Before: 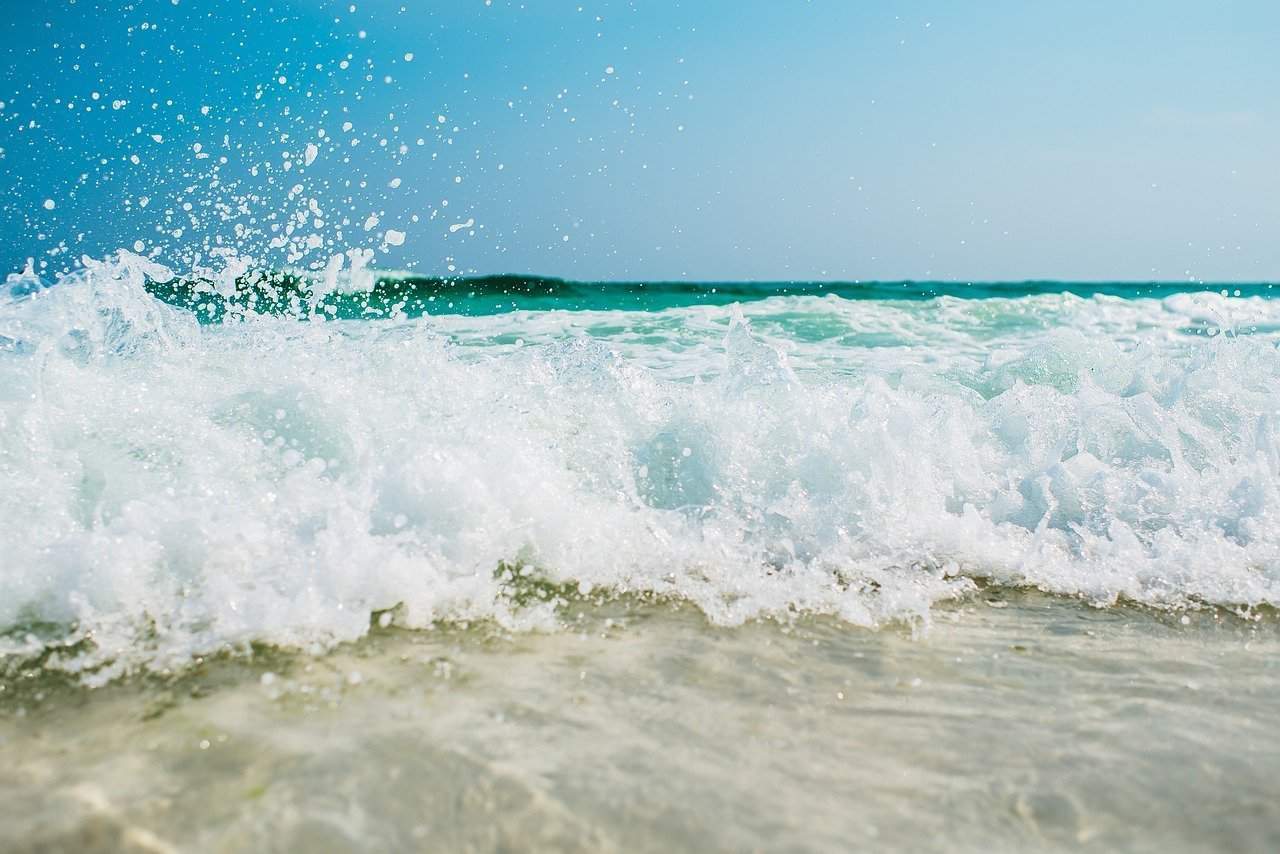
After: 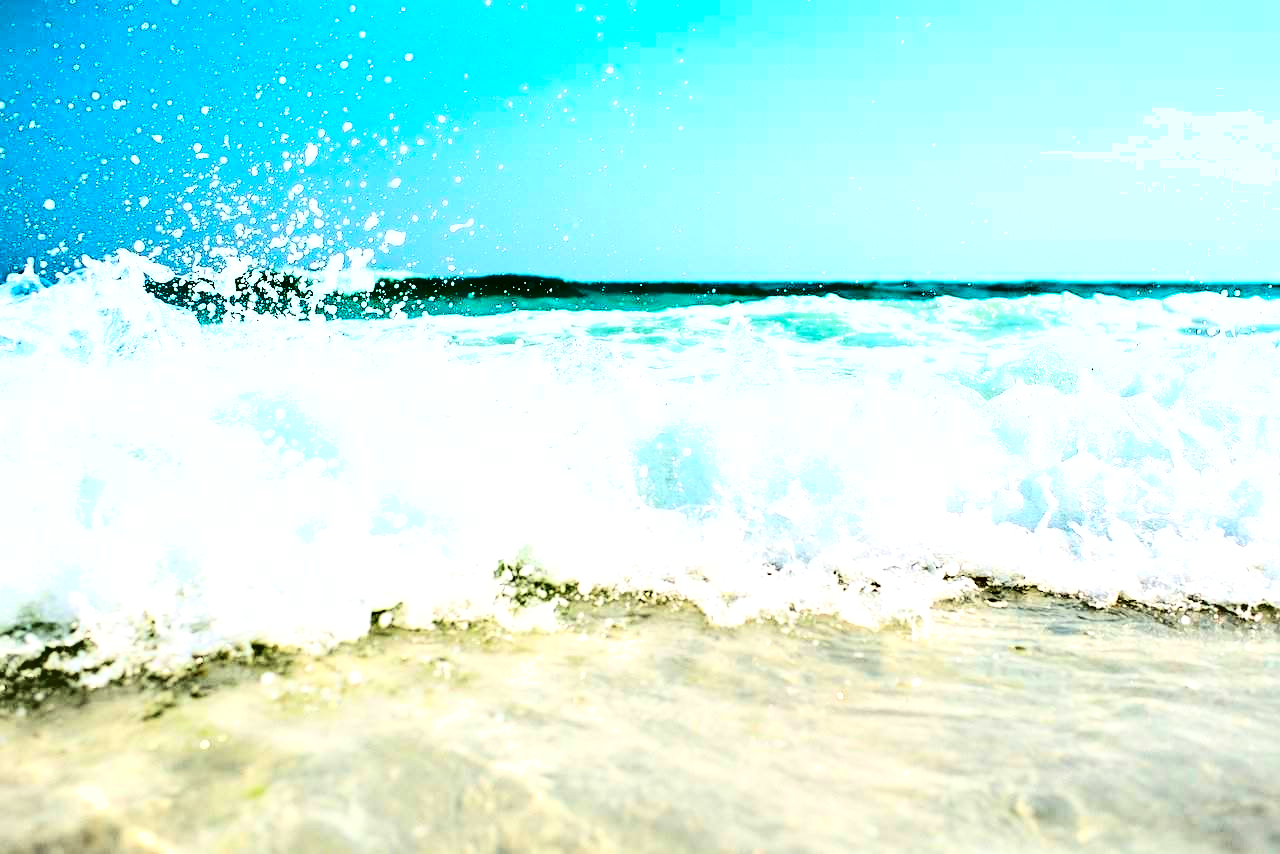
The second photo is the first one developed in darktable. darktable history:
exposure: black level correction 0, exposure 0.701 EV, compensate highlight preservation false
contrast brightness saturation: contrast 0.408, brightness 0.054, saturation 0.248
local contrast: highlights 102%, shadows 102%, detail 120%, midtone range 0.2
shadows and highlights: highlights color adjustment 39.45%, soften with gaussian
